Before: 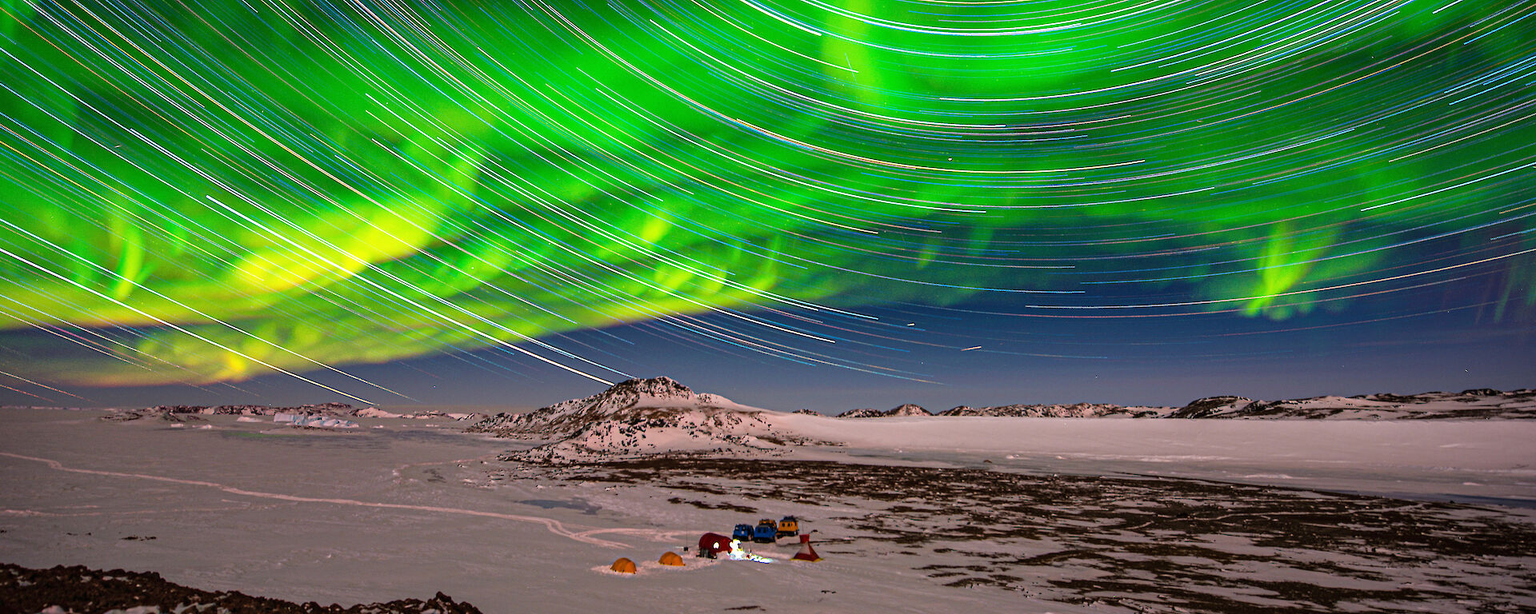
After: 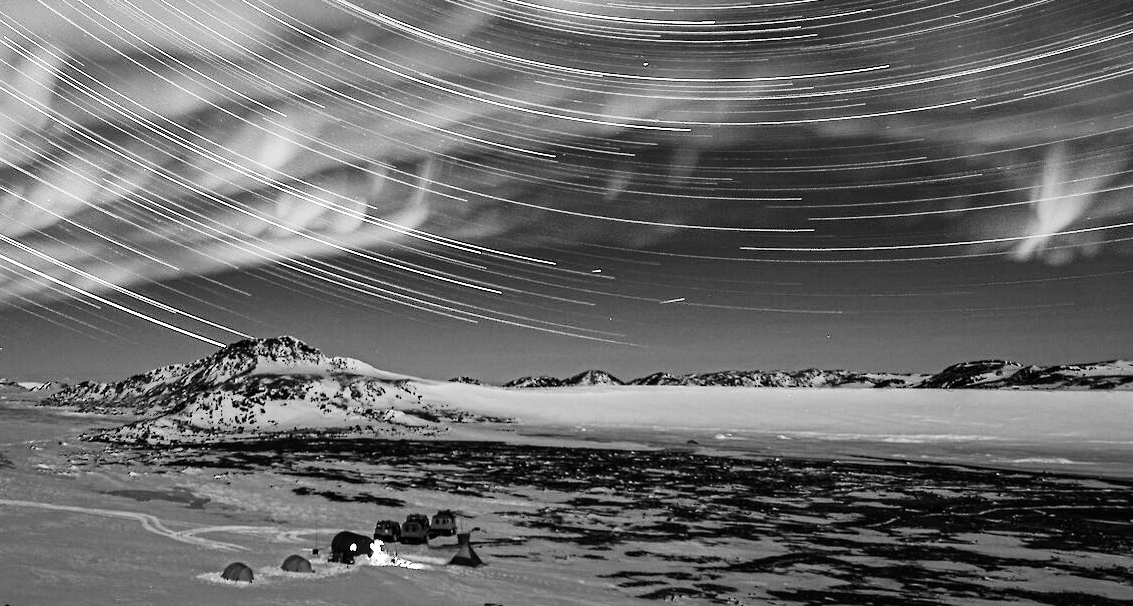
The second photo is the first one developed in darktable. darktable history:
color calibration: output gray [0.21, 0.42, 0.37, 0], illuminant custom, x 0.391, y 0.392, temperature 3861.09 K
color zones: curves: ch0 [(0.826, 0.353)]; ch1 [(0.242, 0.647) (0.889, 0.342)]; ch2 [(0.246, 0.089) (0.969, 0.068)], mix 39.87%
crop and rotate: left 28.264%, top 17.647%, right 12.72%, bottom 3.358%
contrast brightness saturation: contrast 0.294
